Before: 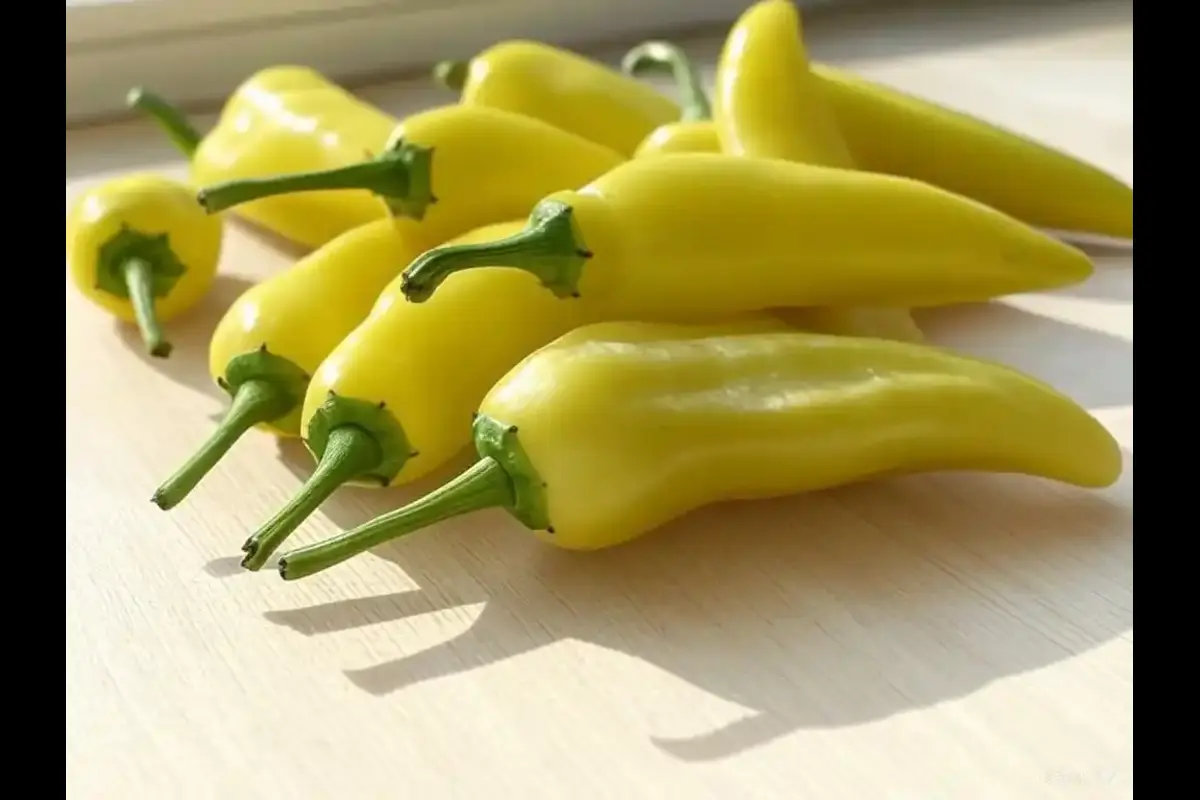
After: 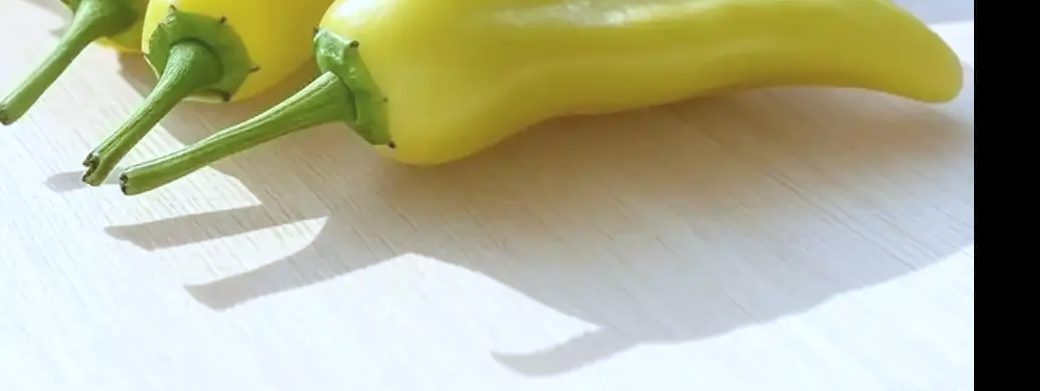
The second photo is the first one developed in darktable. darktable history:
contrast brightness saturation: brightness 0.15
crop and rotate: left 13.306%, top 48.129%, bottom 2.928%
white balance: red 0.948, green 1.02, blue 1.176
